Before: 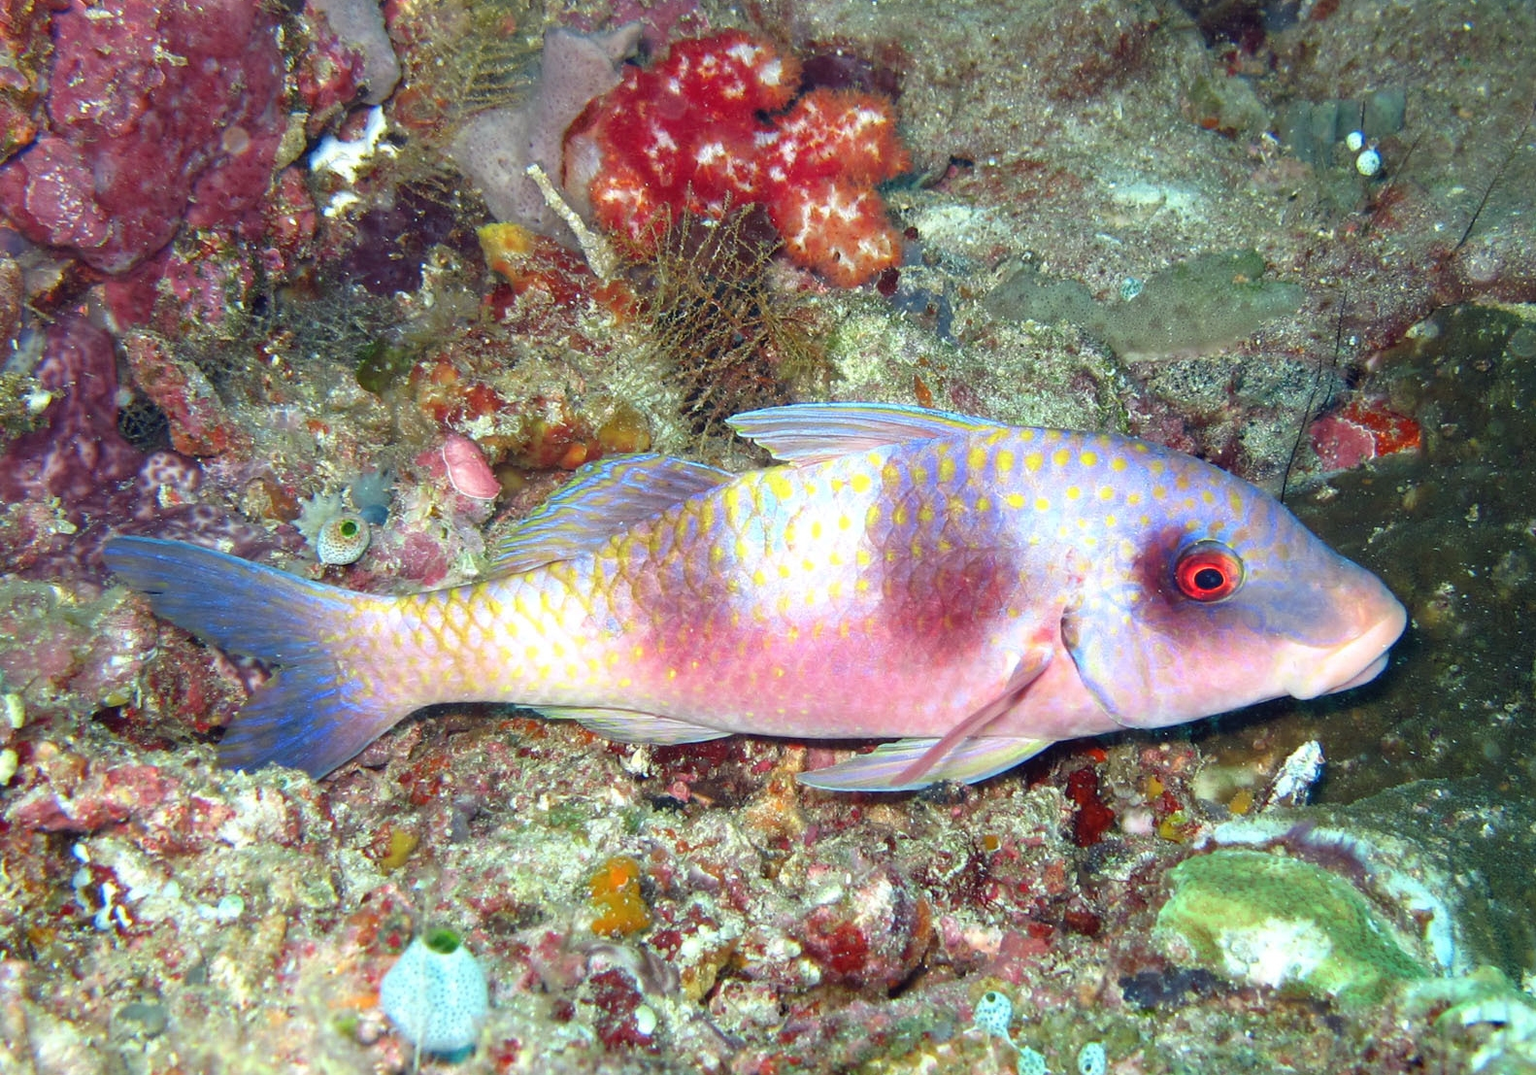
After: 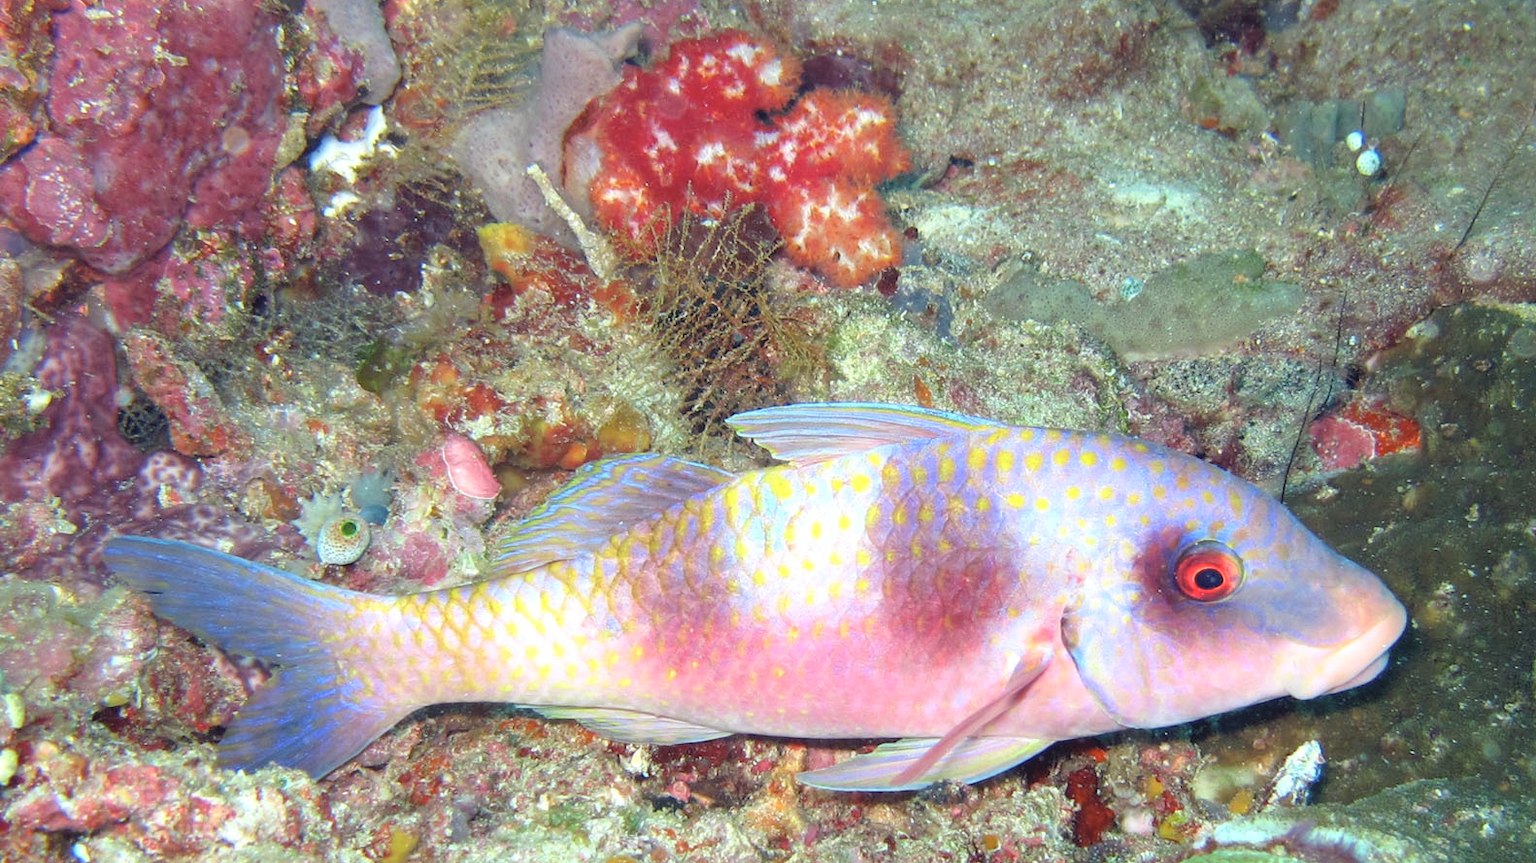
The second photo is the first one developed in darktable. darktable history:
crop: bottom 19.604%
contrast brightness saturation: brightness 0.145
